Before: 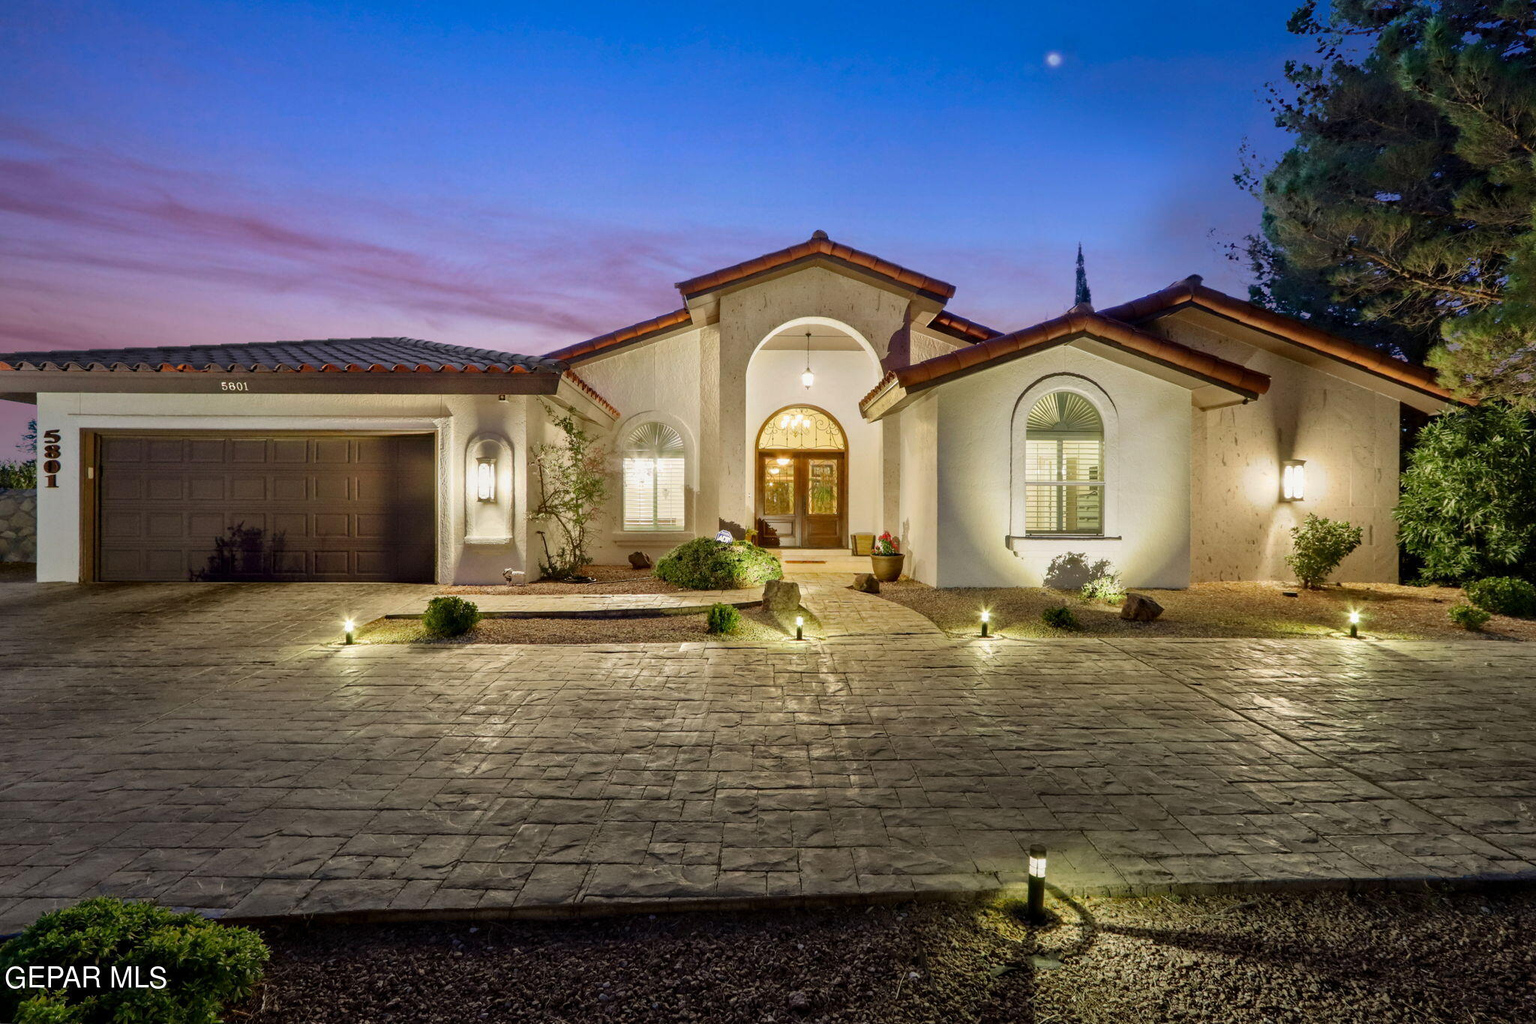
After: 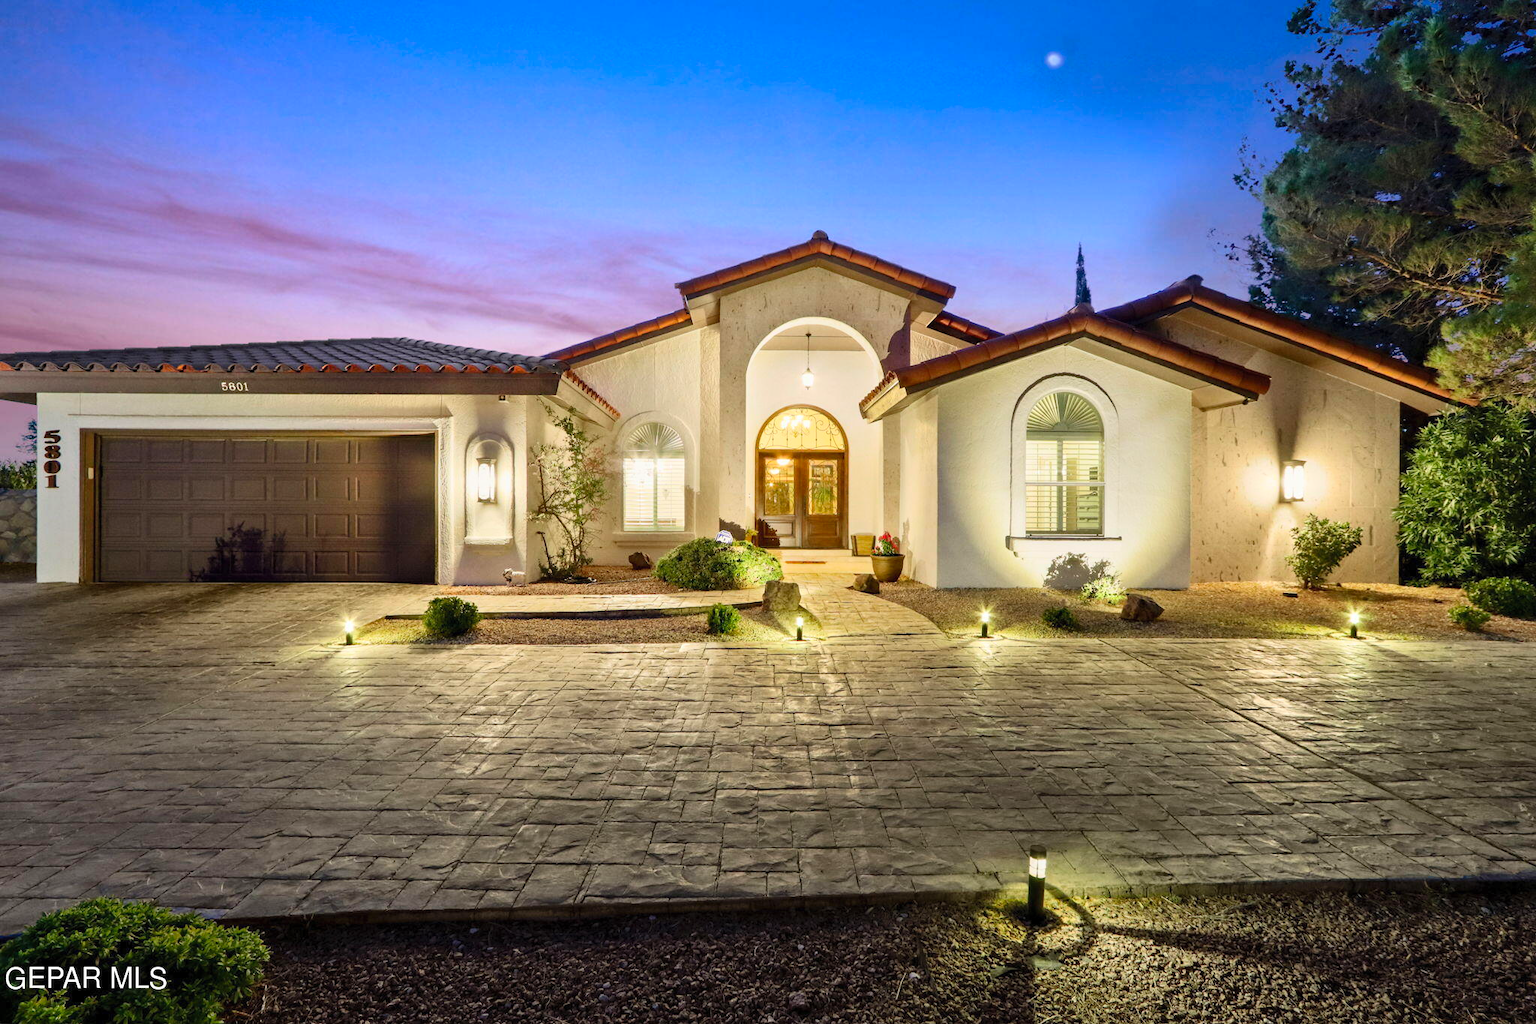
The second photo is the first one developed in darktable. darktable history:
contrast brightness saturation: contrast 0.198, brightness 0.167, saturation 0.223
